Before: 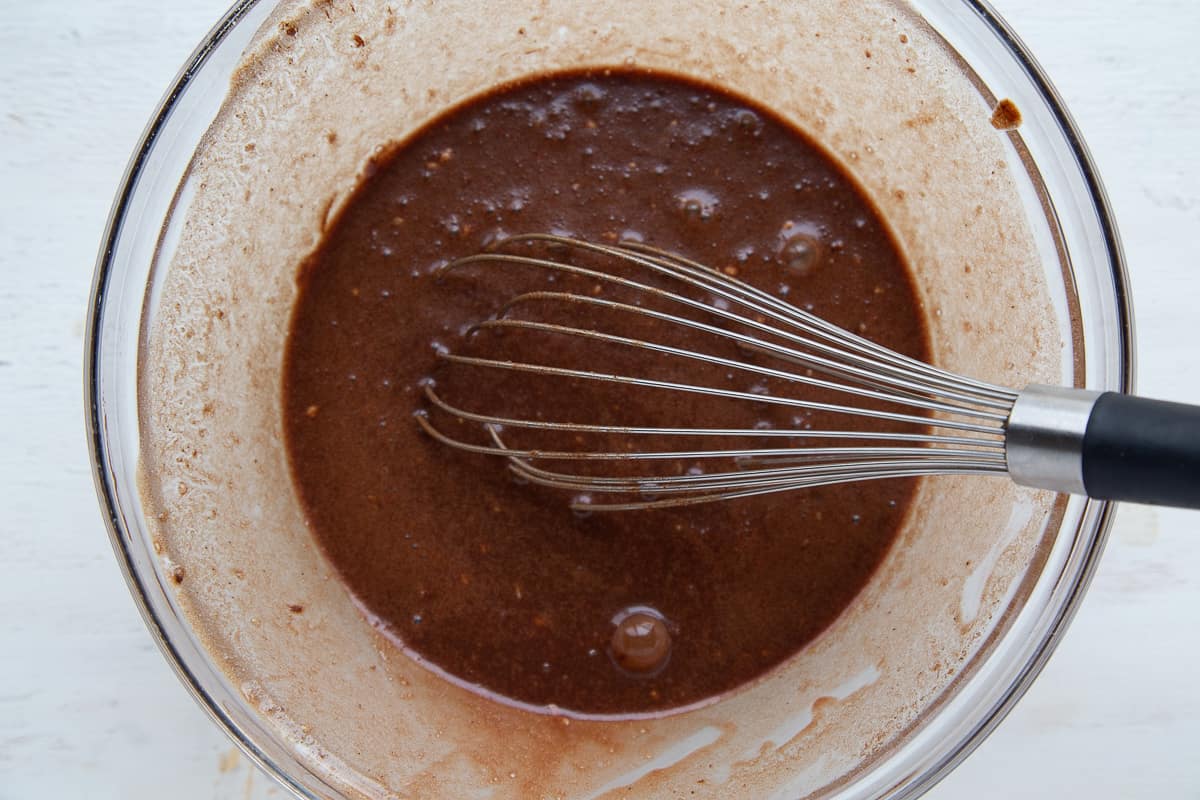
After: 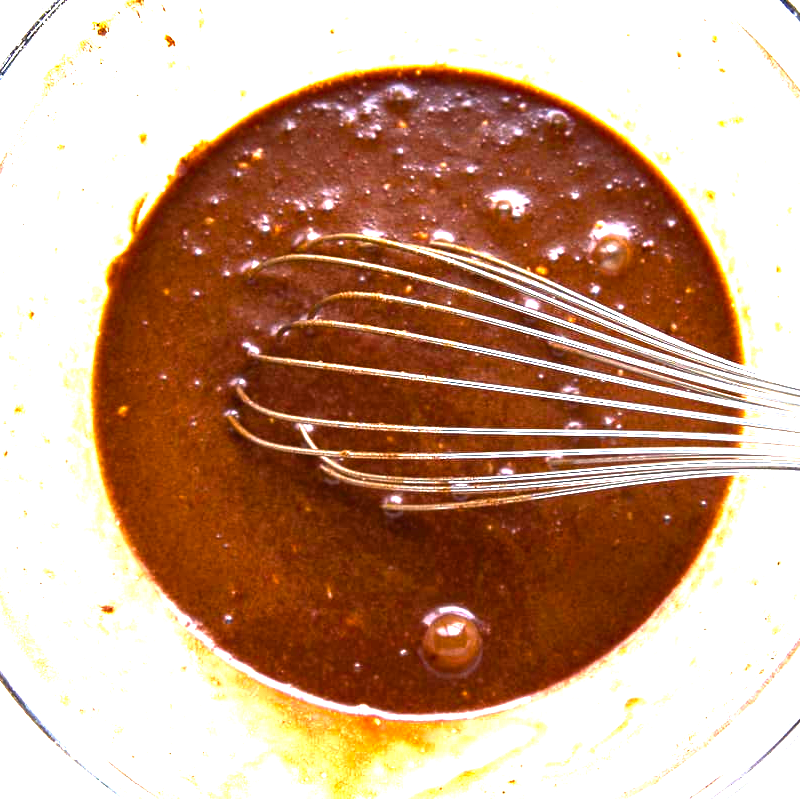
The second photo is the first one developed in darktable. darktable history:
crop and rotate: left 15.754%, right 17.579%
color balance rgb: perceptual saturation grading › global saturation 25%, perceptual brilliance grading › global brilliance 35%, perceptual brilliance grading › highlights 50%, perceptual brilliance grading › mid-tones 60%, perceptual brilliance grading › shadows 35%, global vibrance 20%
